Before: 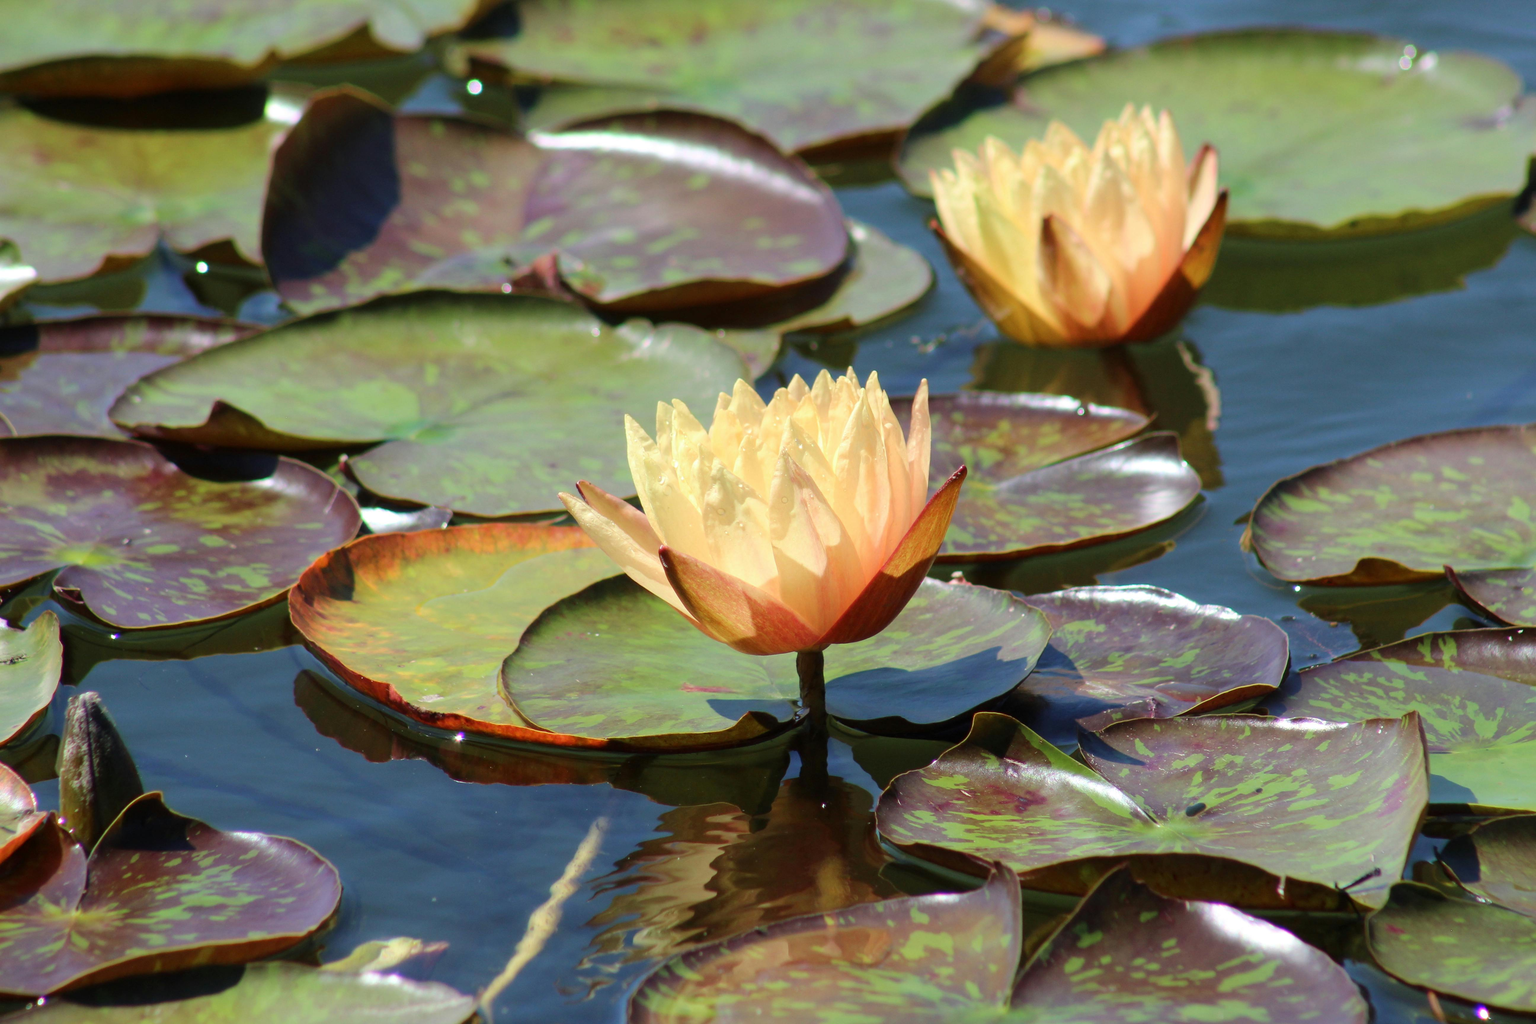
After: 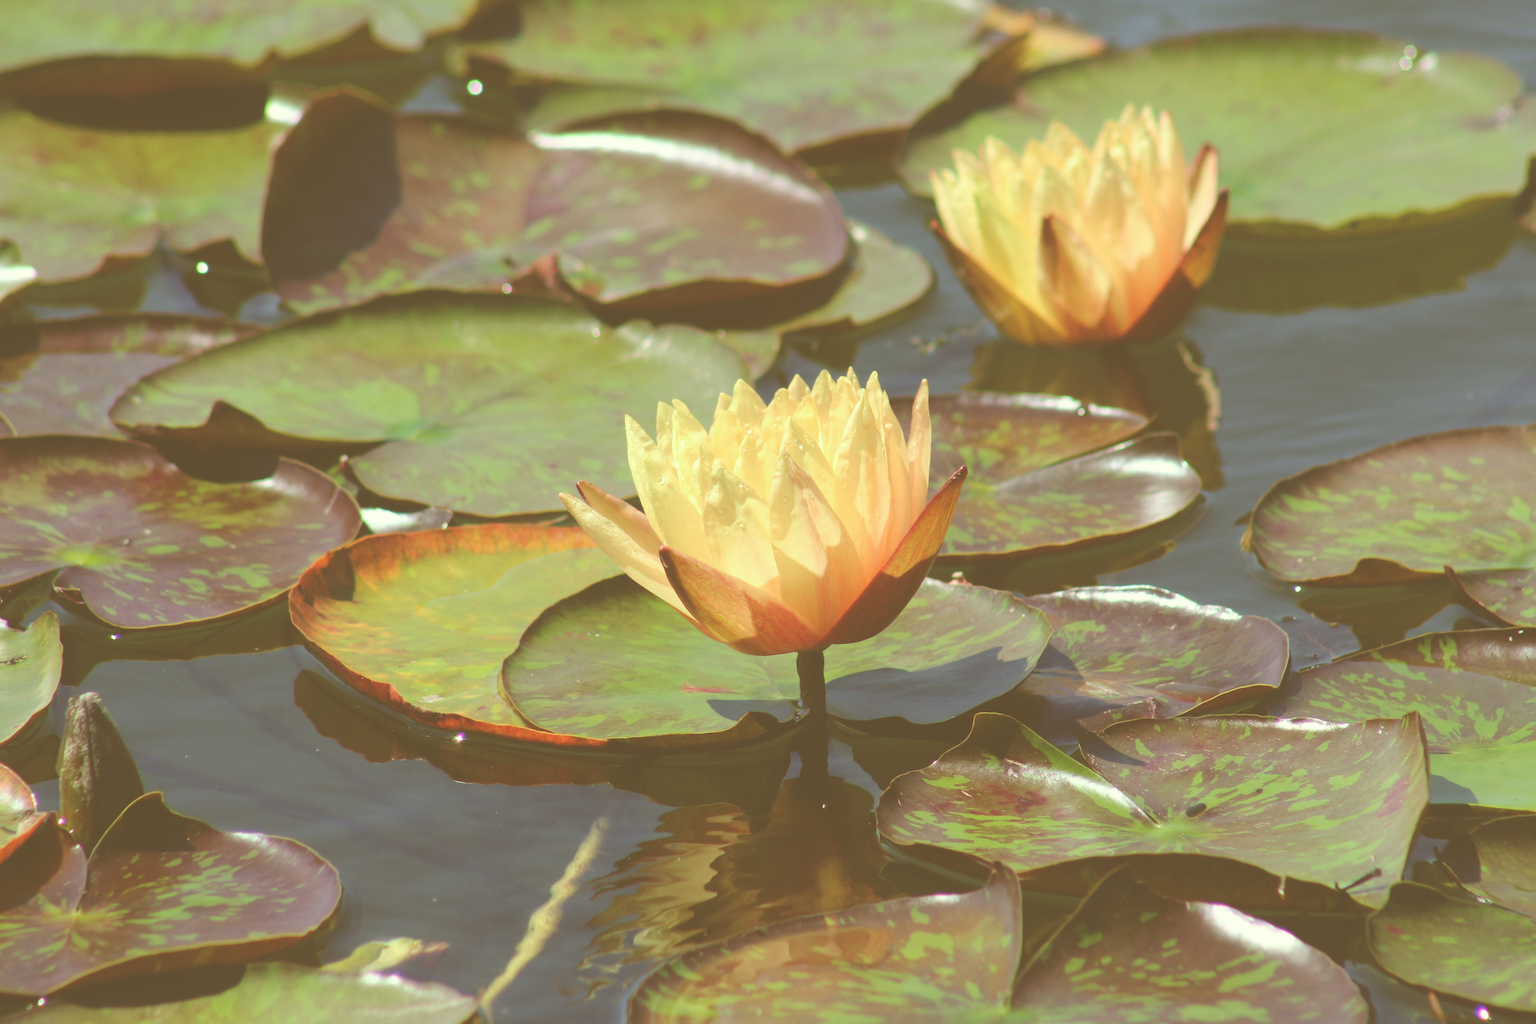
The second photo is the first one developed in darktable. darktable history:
color correction: highlights a* -5.3, highlights b* 9.8, shadows a* 9.8, shadows b* 24.26
exposure: black level correction -0.087, compensate highlight preservation false
